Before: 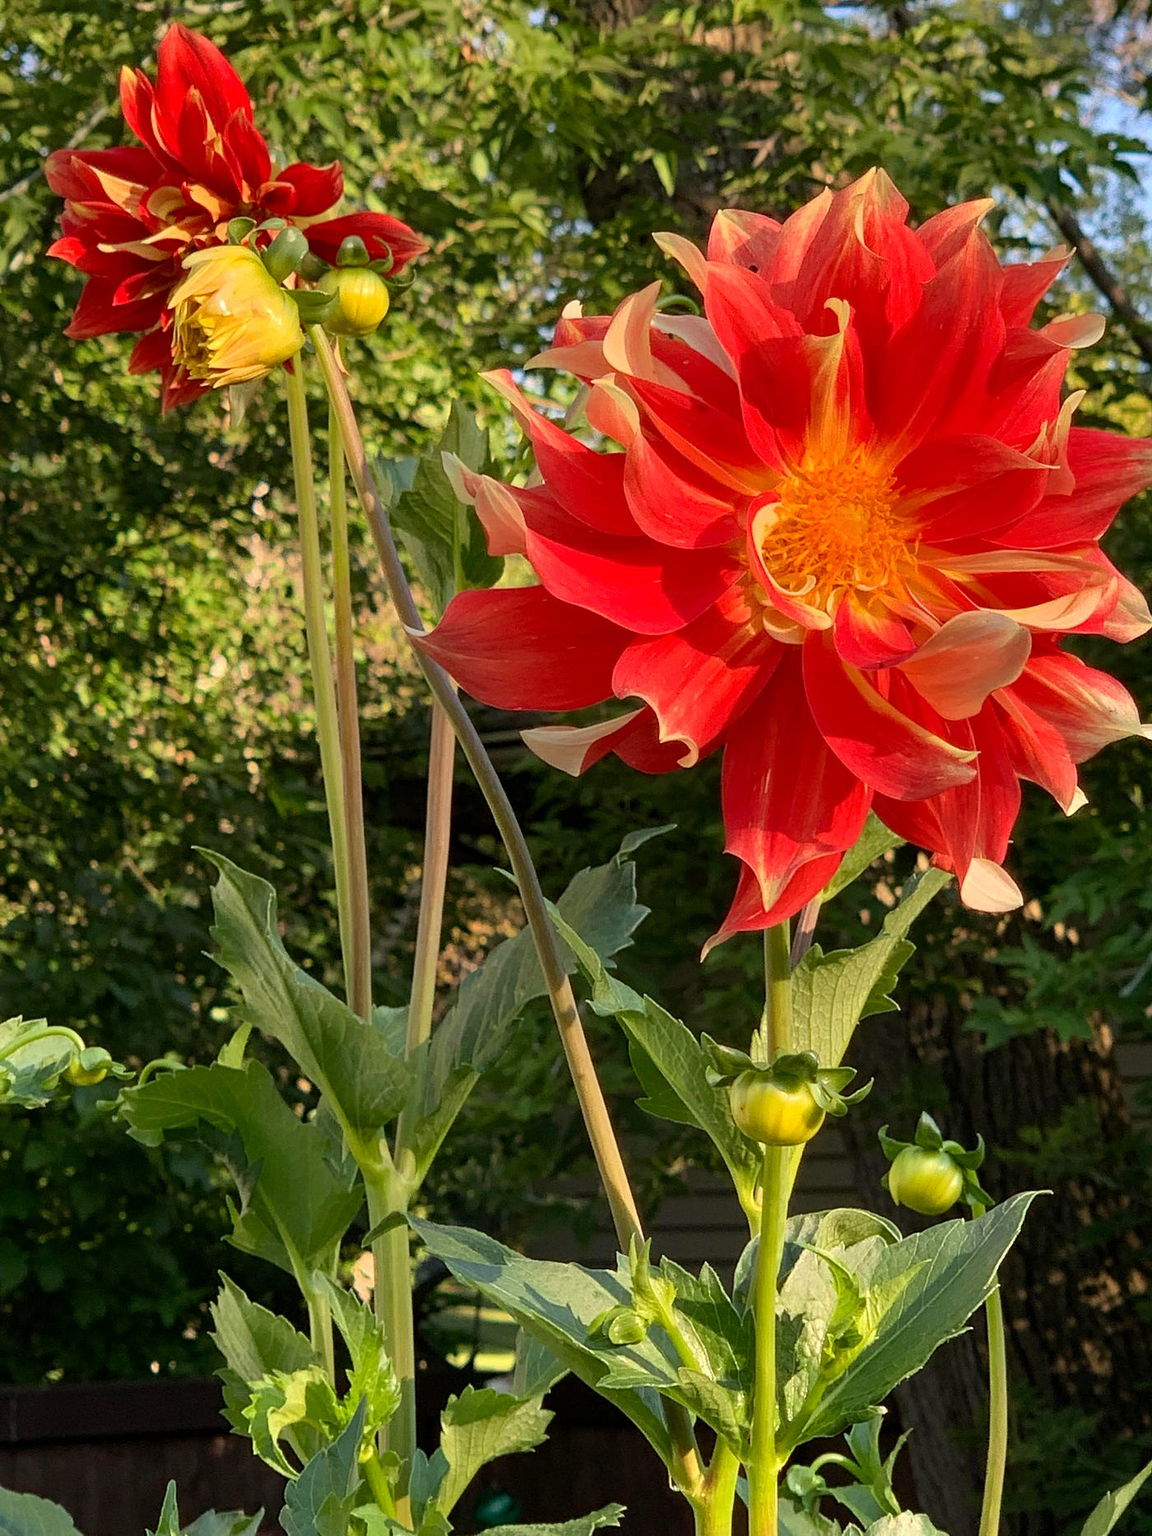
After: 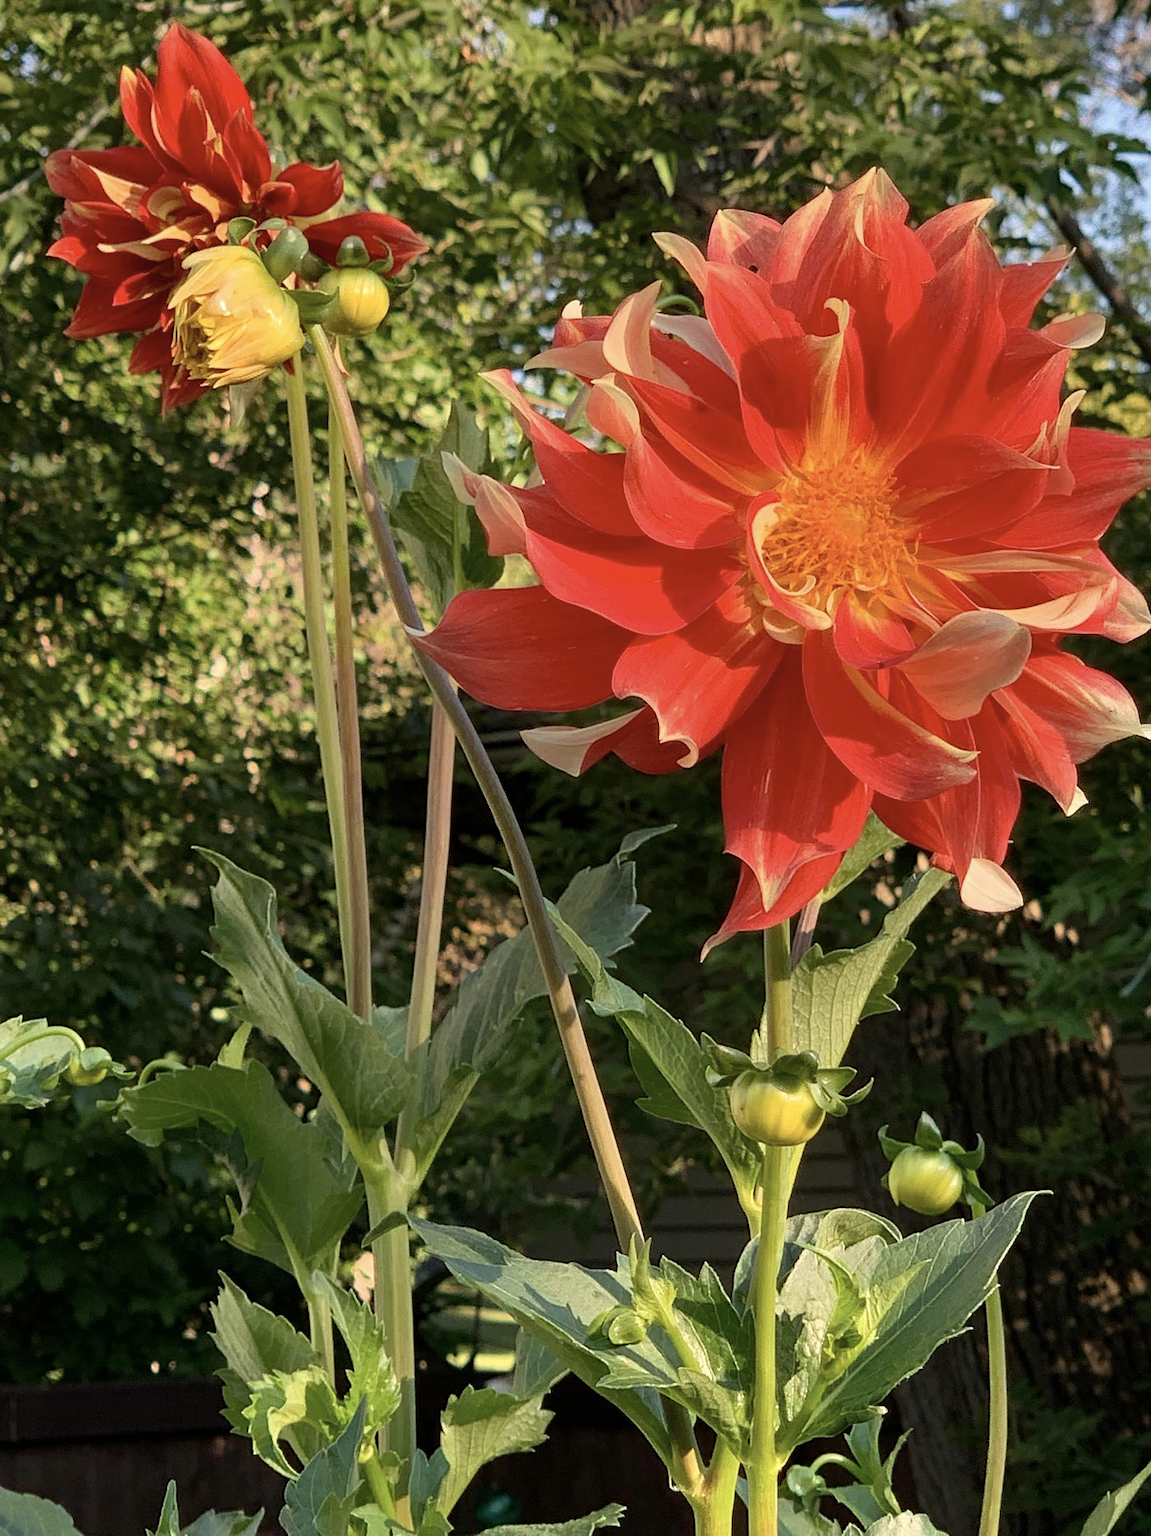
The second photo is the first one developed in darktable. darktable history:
contrast brightness saturation: contrast 0.062, brightness -0.011, saturation -0.223
